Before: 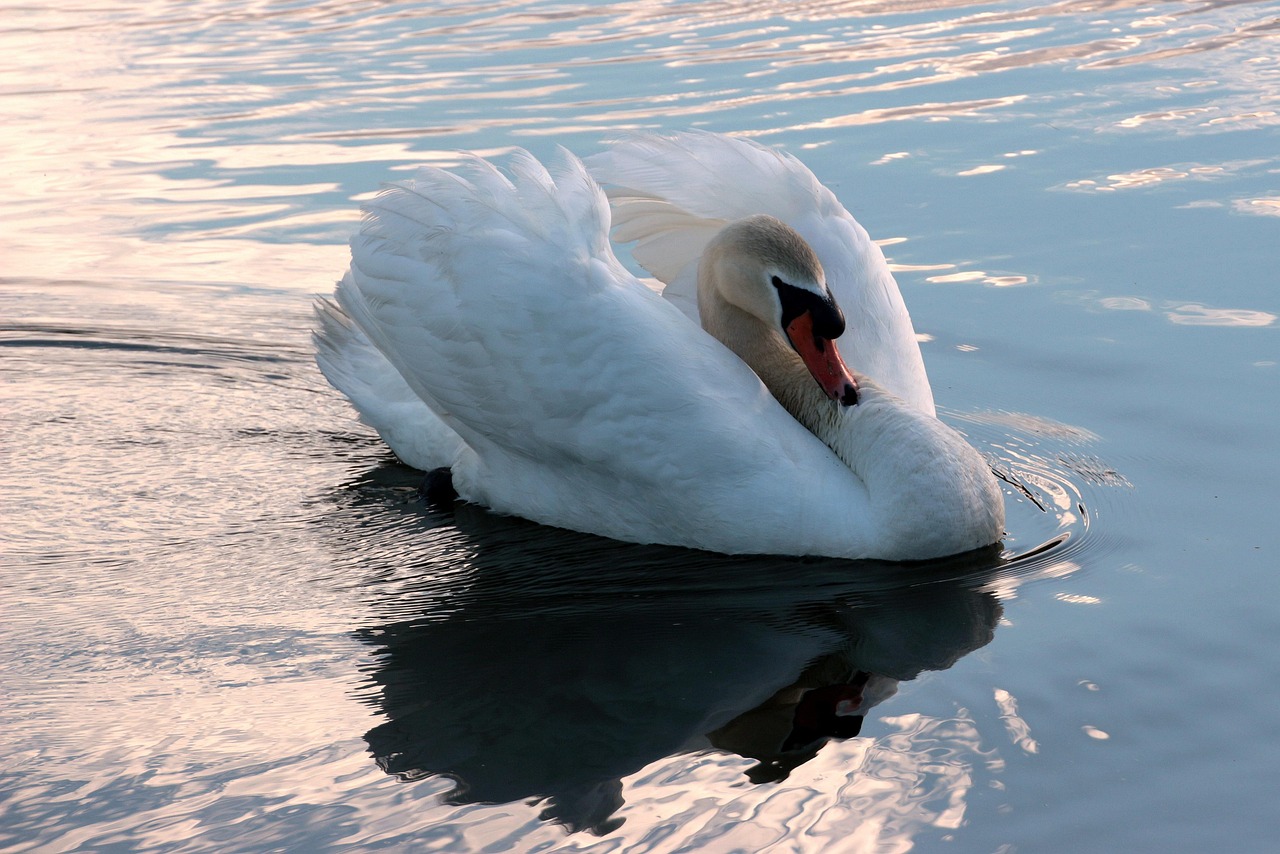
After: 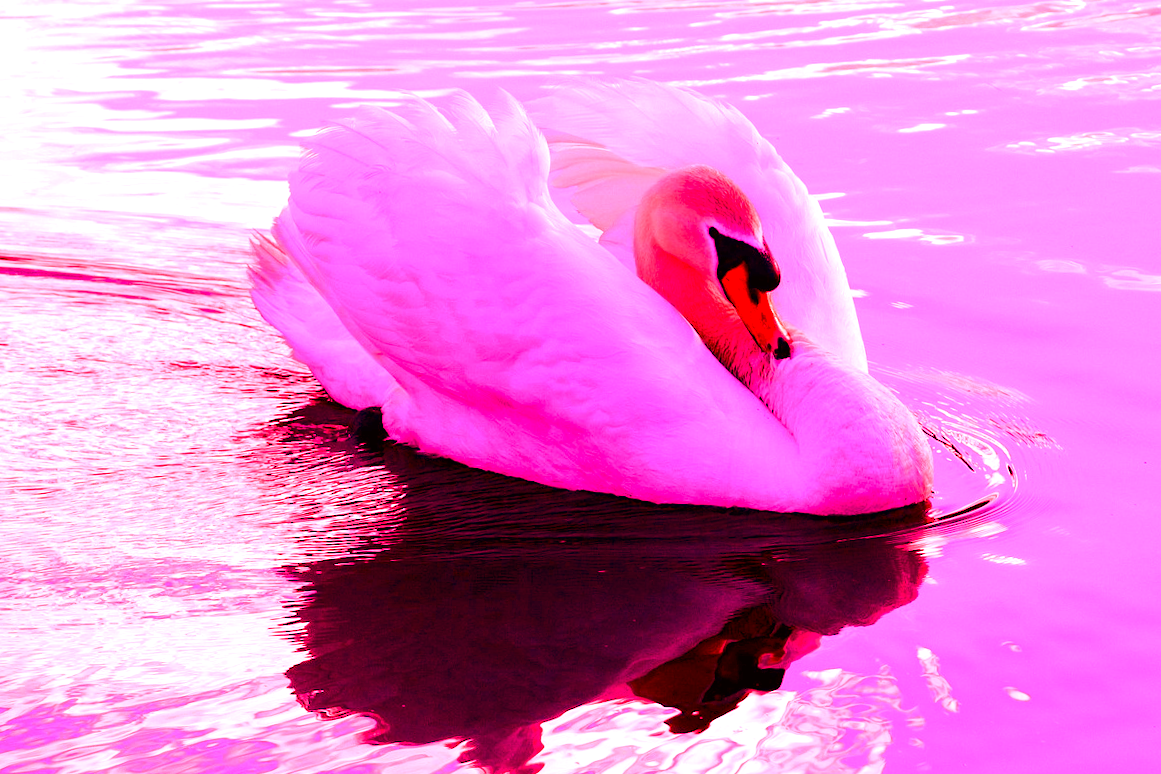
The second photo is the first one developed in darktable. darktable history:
crop and rotate: angle -1.96°, left 3.097%, top 4.154%, right 1.586%, bottom 0.529%
color balance: output saturation 110%
tone curve: curves: ch0 [(0, 0) (0.106, 0.026) (0.275, 0.155) (0.392, 0.314) (0.513, 0.481) (0.657, 0.667) (1, 1)]; ch1 [(0, 0) (0.5, 0.511) (0.536, 0.579) (0.587, 0.69) (1, 1)]; ch2 [(0, 0) (0.5, 0.5) (0.55, 0.552) (0.625, 0.699) (1, 1)], color space Lab, independent channels, preserve colors none
white balance: red 4.26, blue 1.802
